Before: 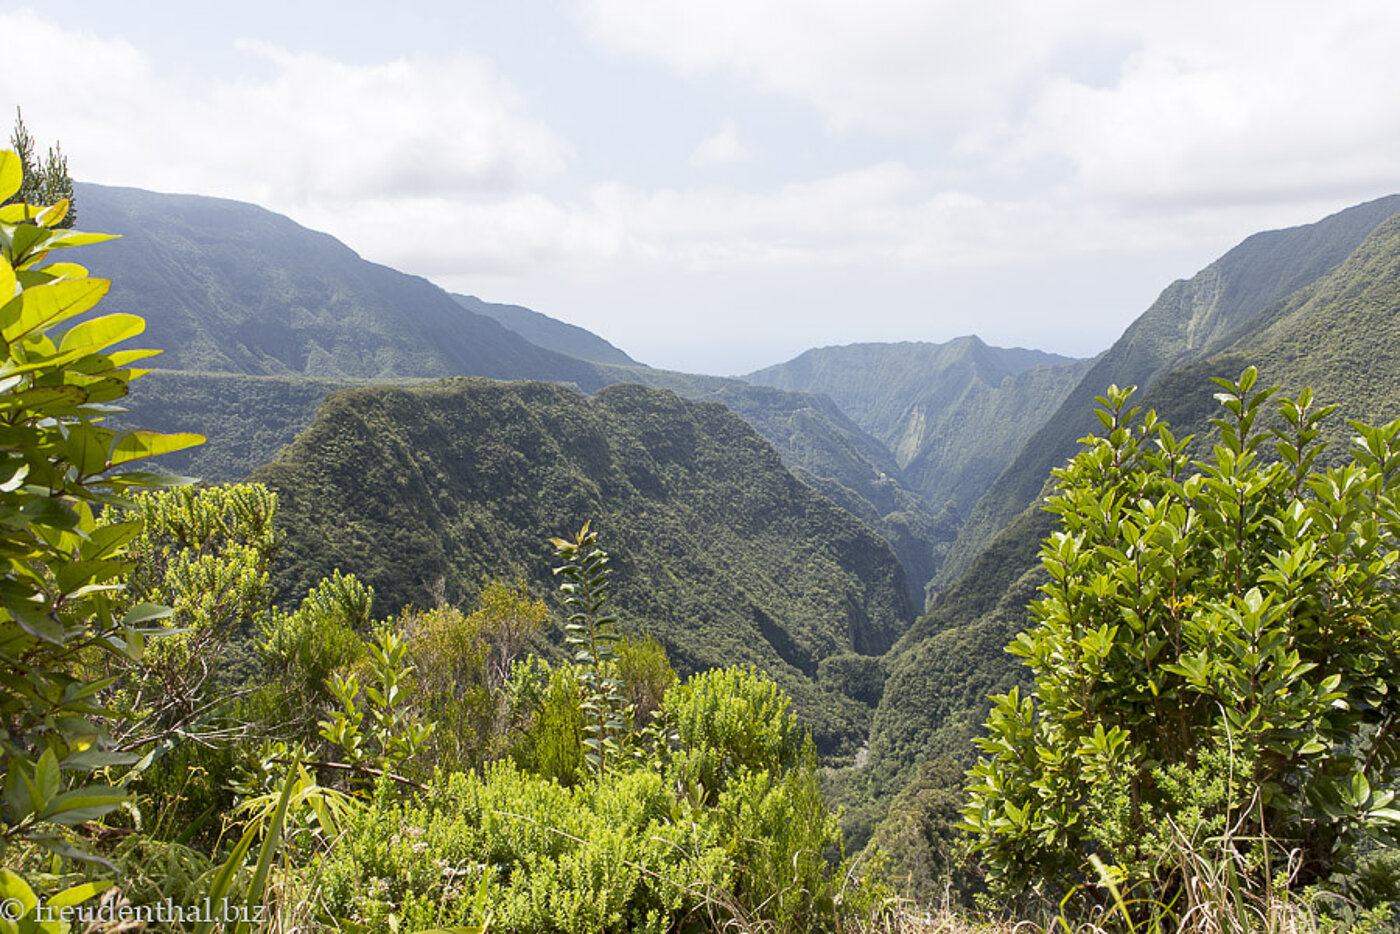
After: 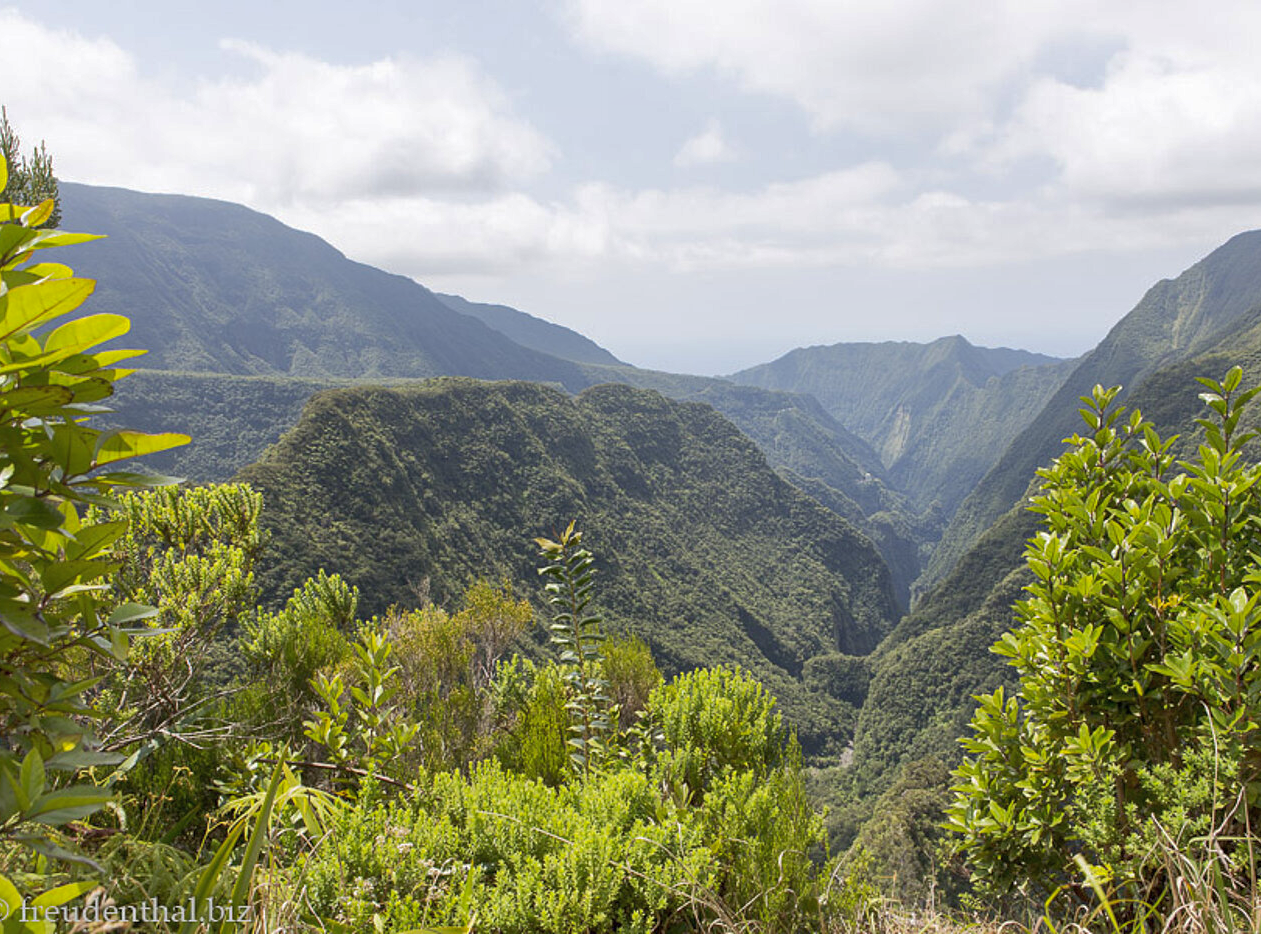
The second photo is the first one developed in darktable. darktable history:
shadows and highlights: on, module defaults
crop and rotate: left 1.088%, right 8.807%
